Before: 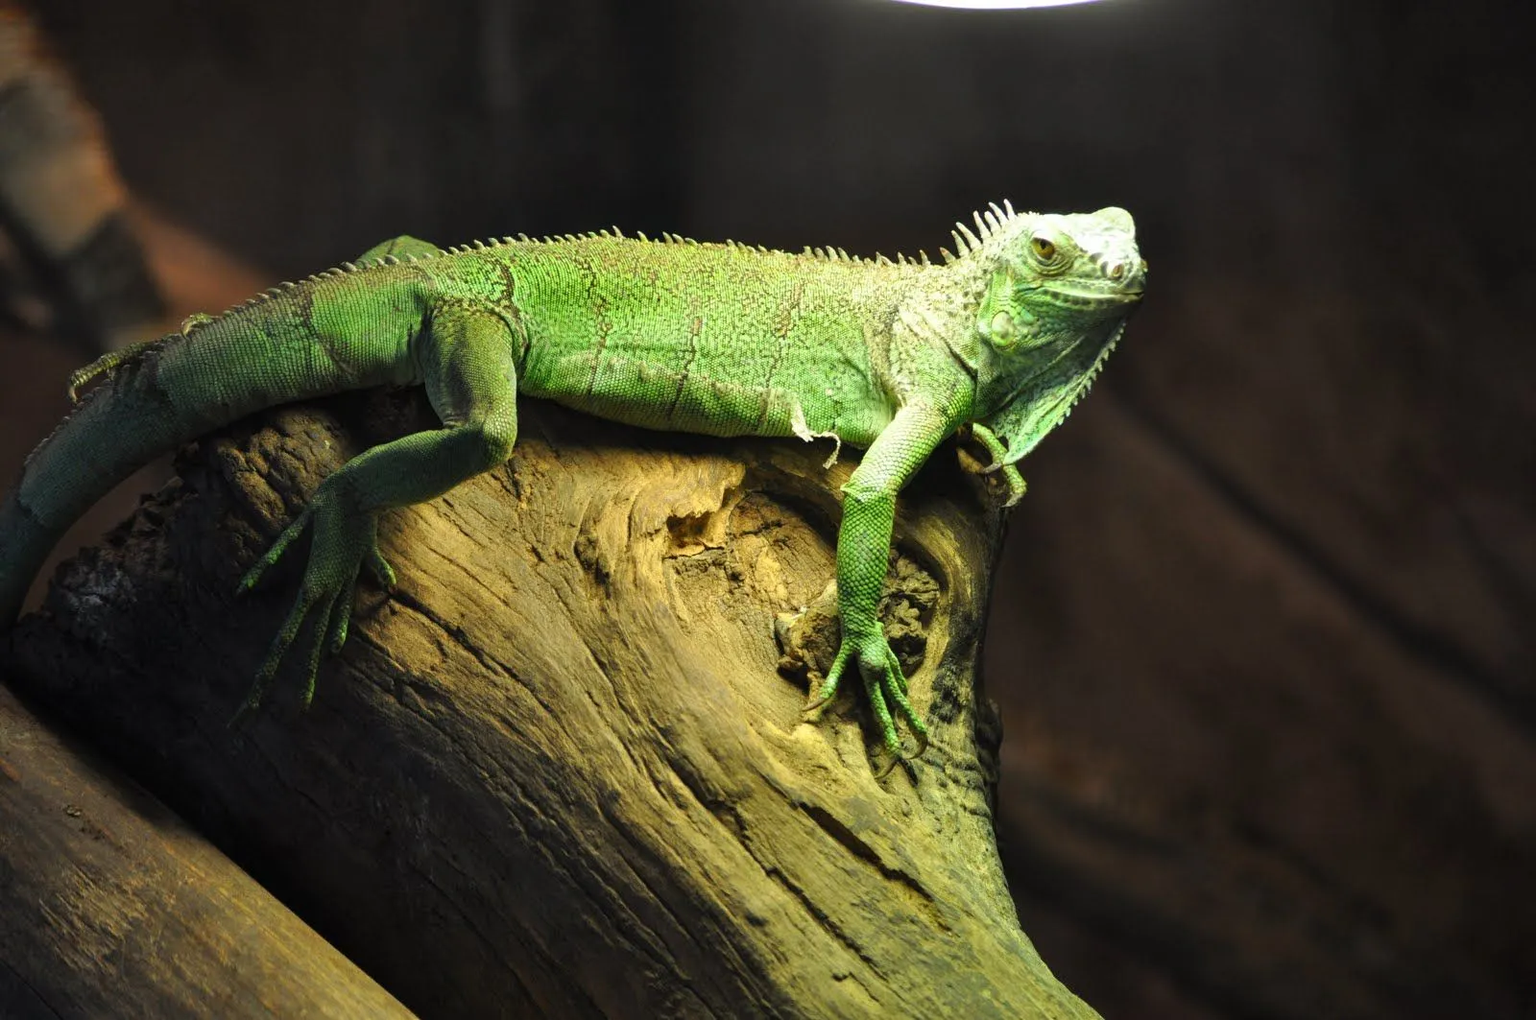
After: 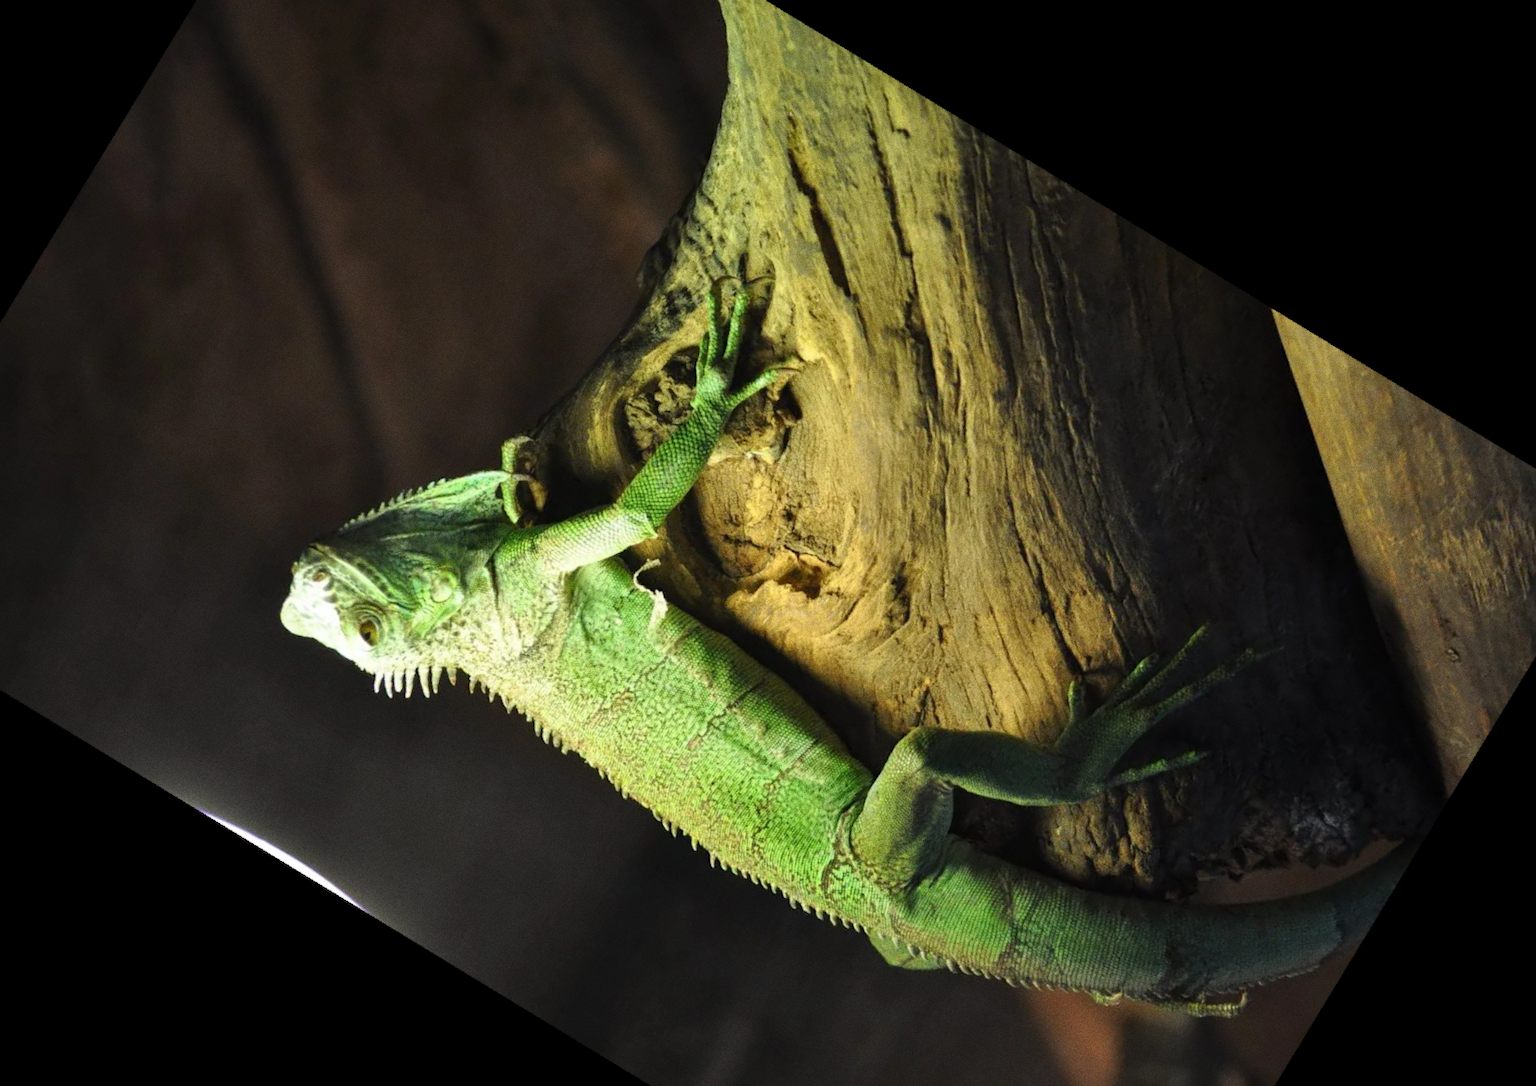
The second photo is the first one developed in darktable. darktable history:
crop and rotate: angle 148.68°, left 9.111%, top 15.603%, right 4.588%, bottom 17.041%
grain: coarseness 0.09 ISO
lowpass: radius 0.5, unbound 0
